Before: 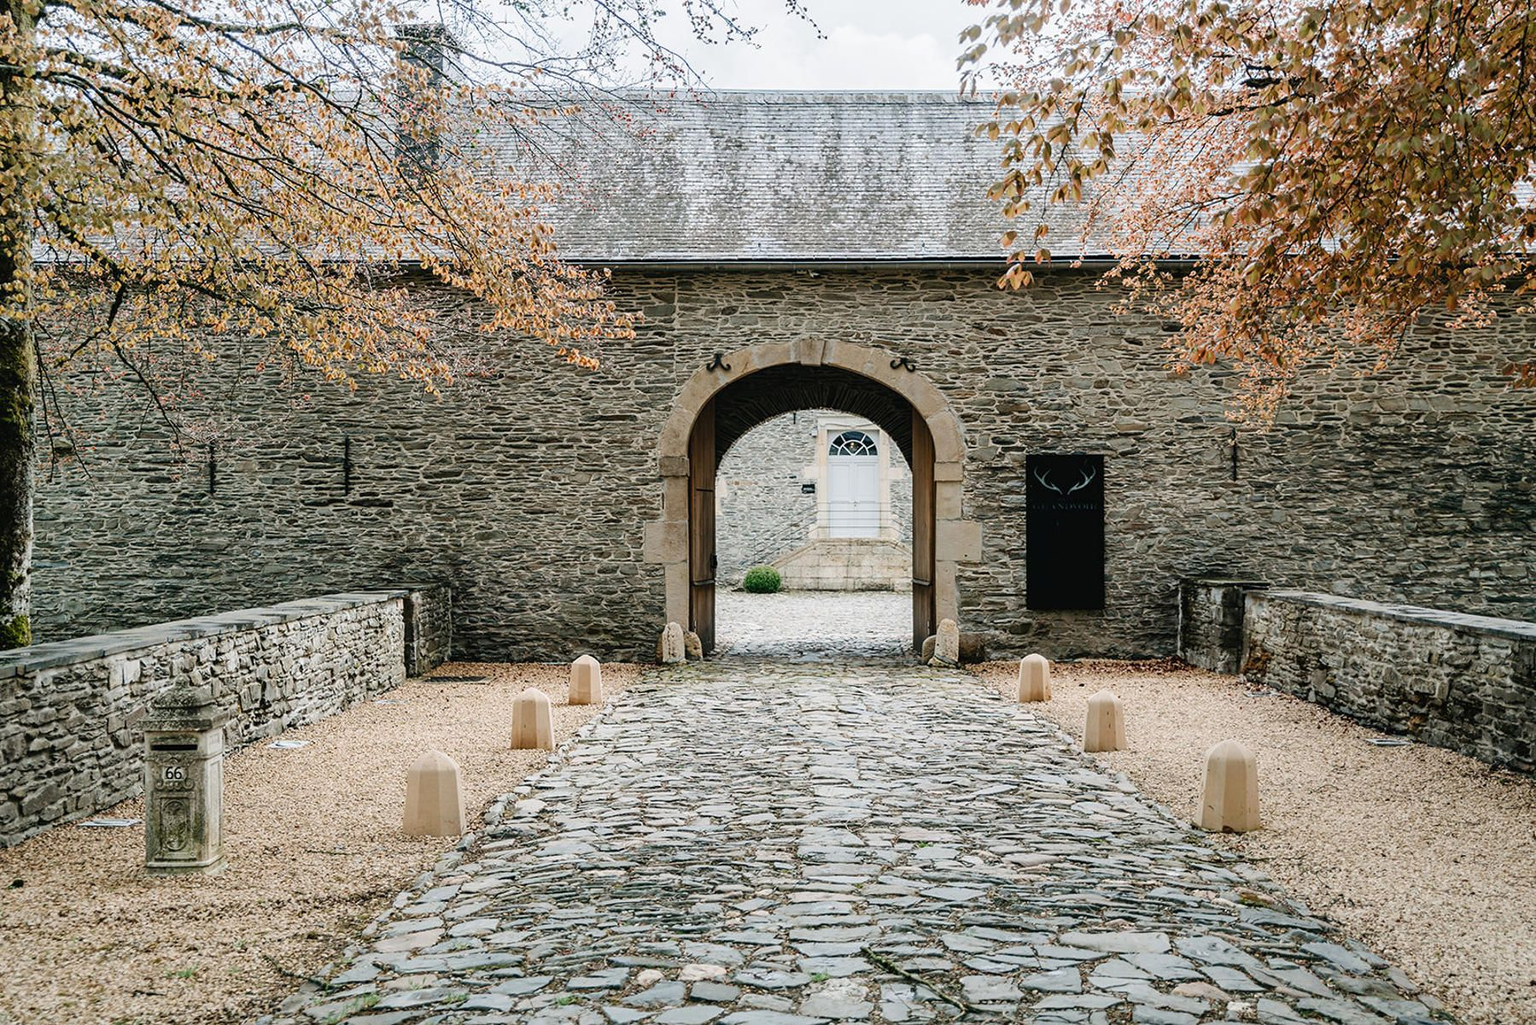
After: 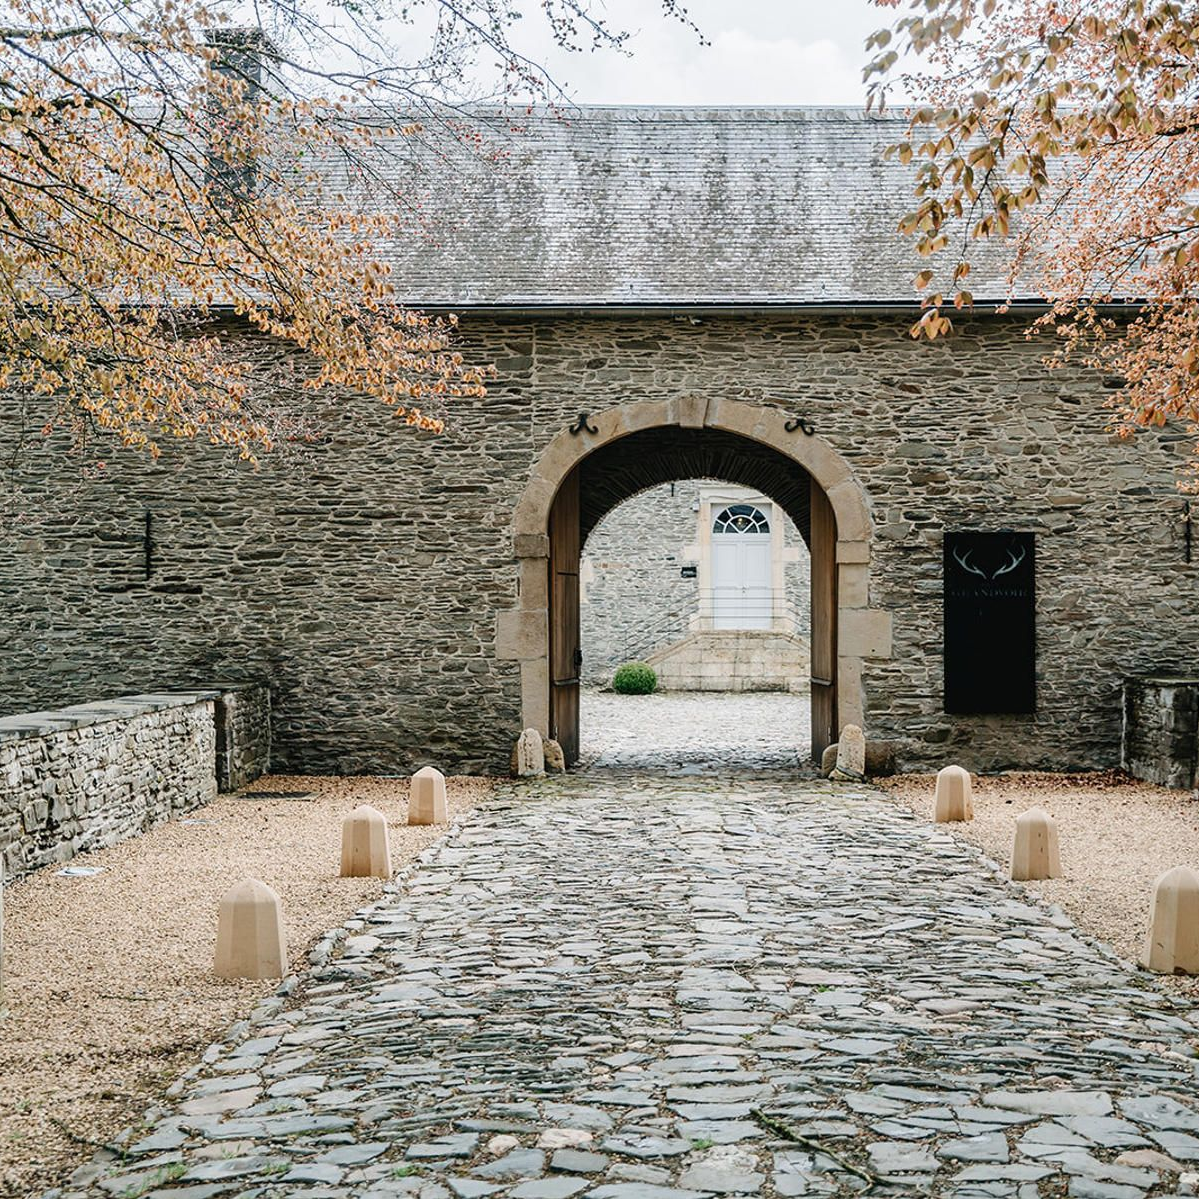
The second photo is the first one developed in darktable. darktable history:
crop and rotate: left 14.382%, right 18.931%
